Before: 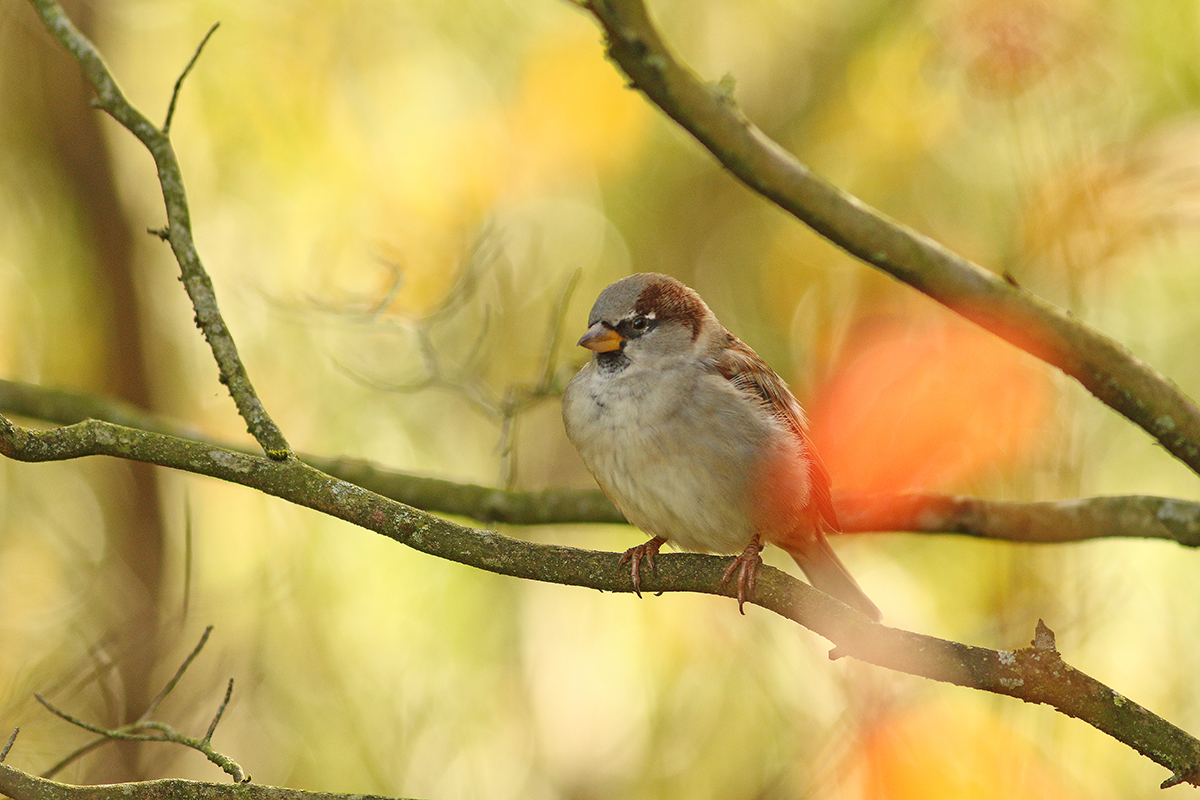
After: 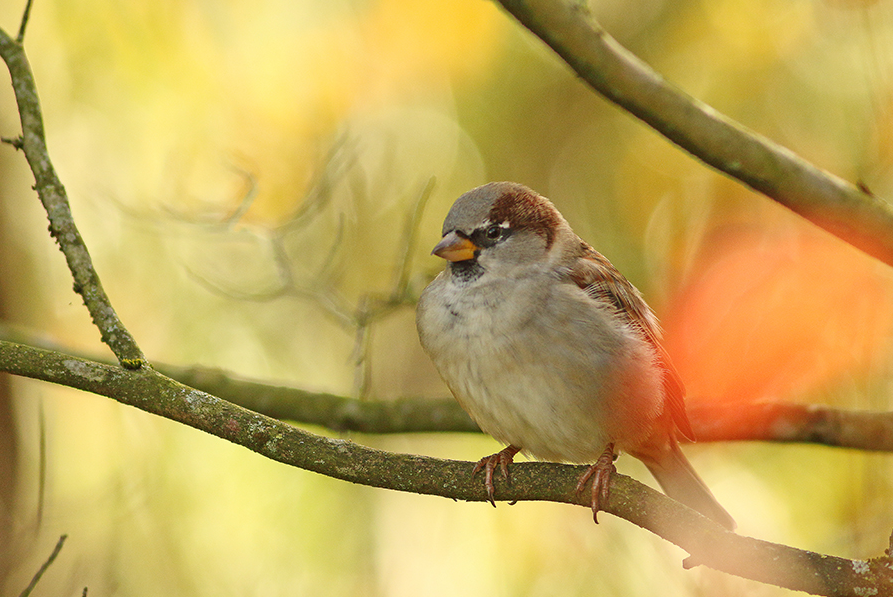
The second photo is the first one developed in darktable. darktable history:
crop and rotate: left 12.221%, top 11.491%, right 13.3%, bottom 13.853%
